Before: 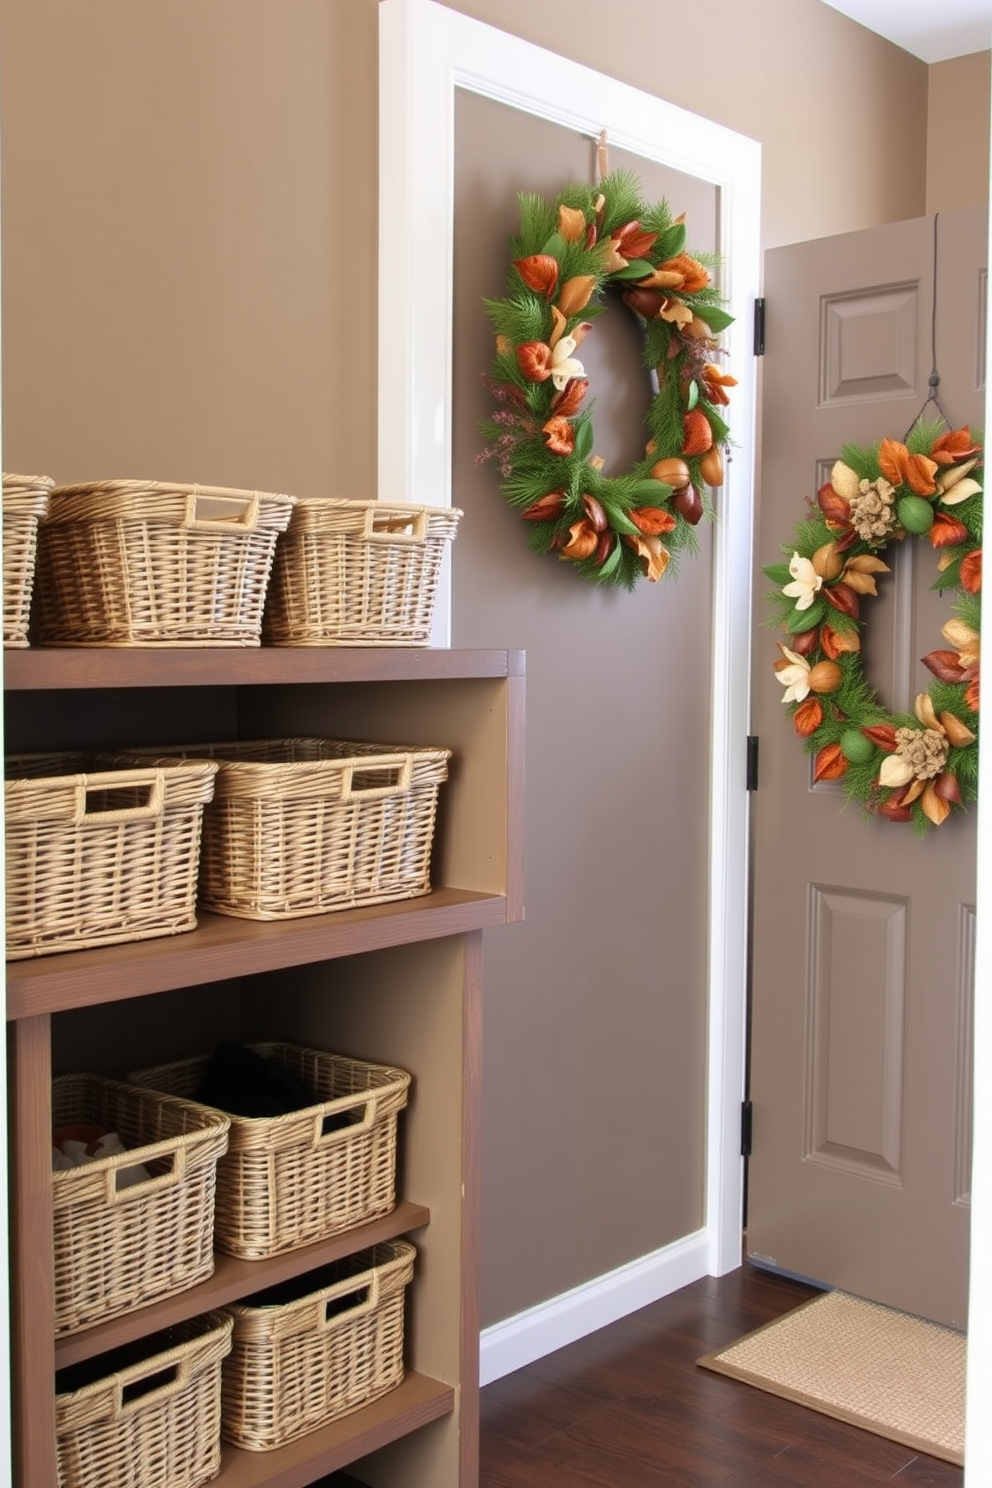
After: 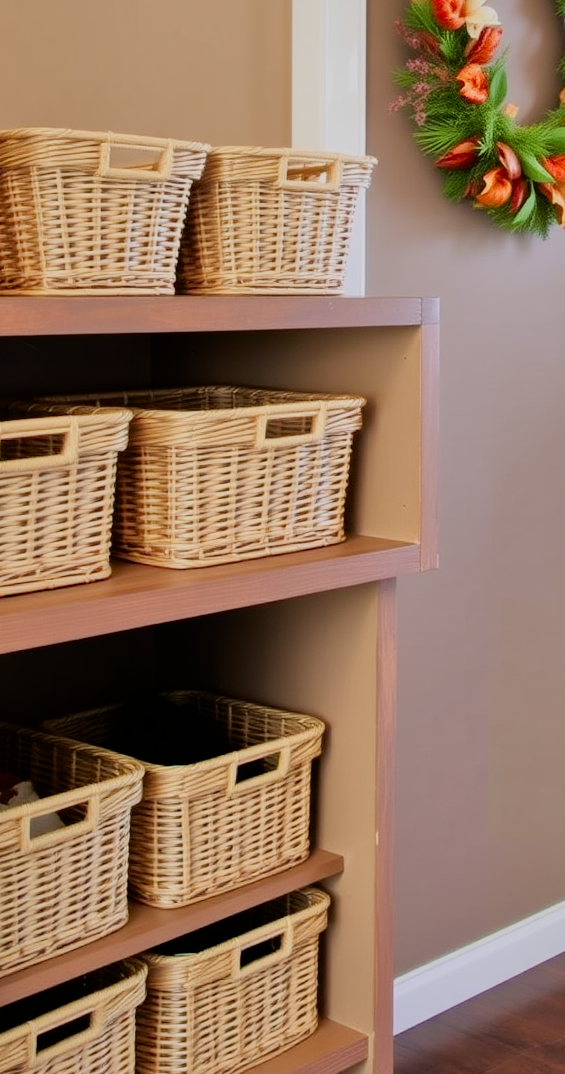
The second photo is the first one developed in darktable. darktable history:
crop: left 8.727%, top 23.665%, right 34.248%, bottom 4.126%
filmic rgb: black relative exposure -7.65 EV, white relative exposure 4.56 EV, threshold 6 EV, hardness 3.61, enable highlight reconstruction true
tone equalizer: -8 EV 0.005 EV, -7 EV -0.037 EV, -6 EV 0.042 EV, -5 EV 0.037 EV, -4 EV 0.24 EV, -3 EV 0.679 EV, -2 EV 0.585 EV, -1 EV 0.205 EV, +0 EV 0.05 EV
shadows and highlights: on, module defaults
contrast brightness saturation: contrast 0.183, saturation 0.296
